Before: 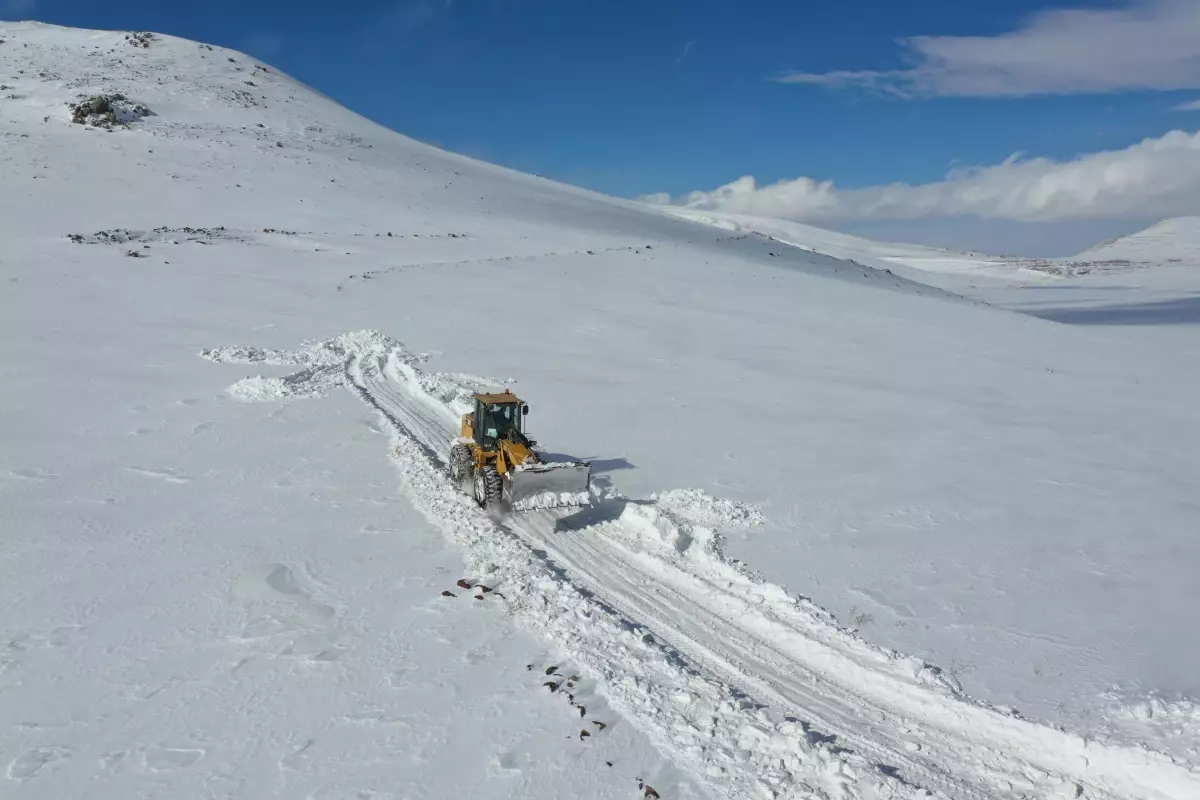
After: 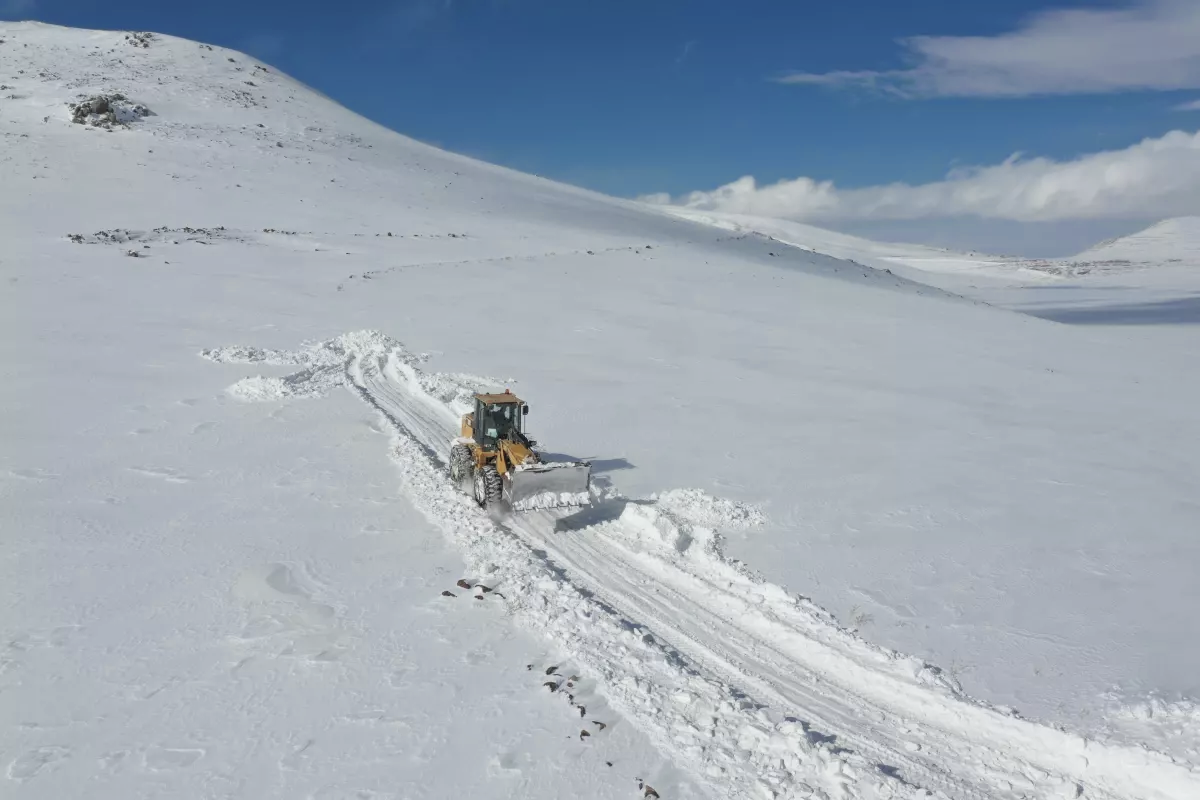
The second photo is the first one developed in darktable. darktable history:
contrast brightness saturation: brightness 0.141
color zones: curves: ch0 [(0, 0.5) (0.125, 0.4) (0.25, 0.5) (0.375, 0.4) (0.5, 0.4) (0.625, 0.35) (0.75, 0.35) (0.875, 0.5)]; ch1 [(0, 0.35) (0.125, 0.45) (0.25, 0.35) (0.375, 0.35) (0.5, 0.35) (0.625, 0.35) (0.75, 0.45) (0.875, 0.35)]; ch2 [(0, 0.6) (0.125, 0.5) (0.25, 0.5) (0.375, 0.6) (0.5, 0.6) (0.625, 0.5) (0.75, 0.5) (0.875, 0.5)]
